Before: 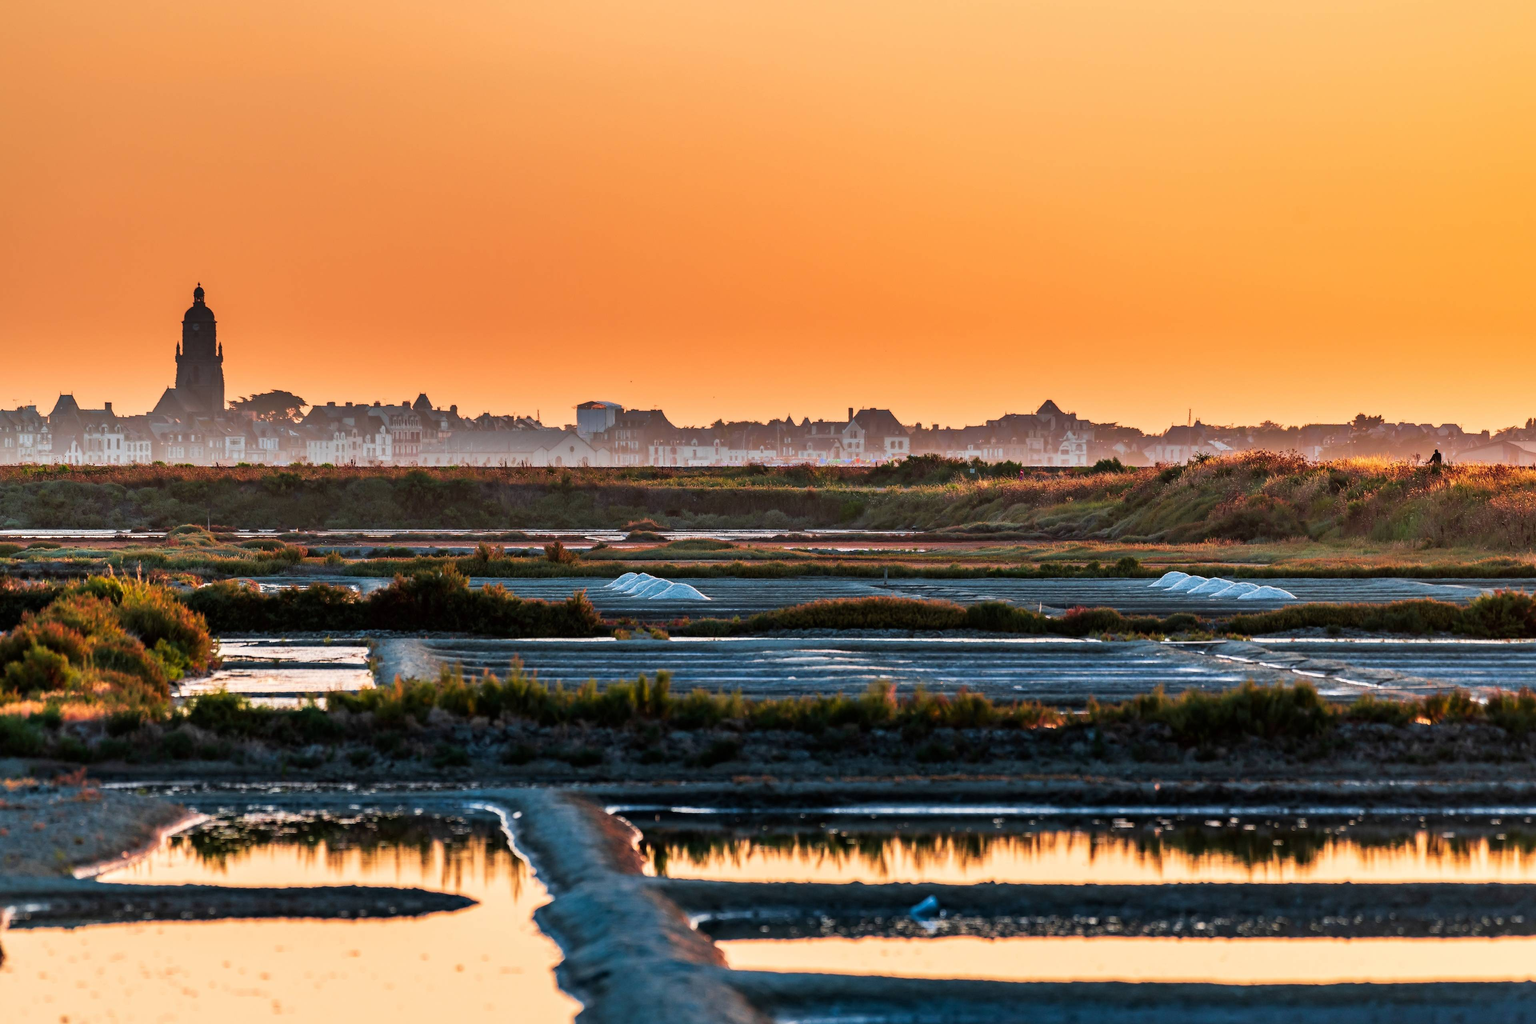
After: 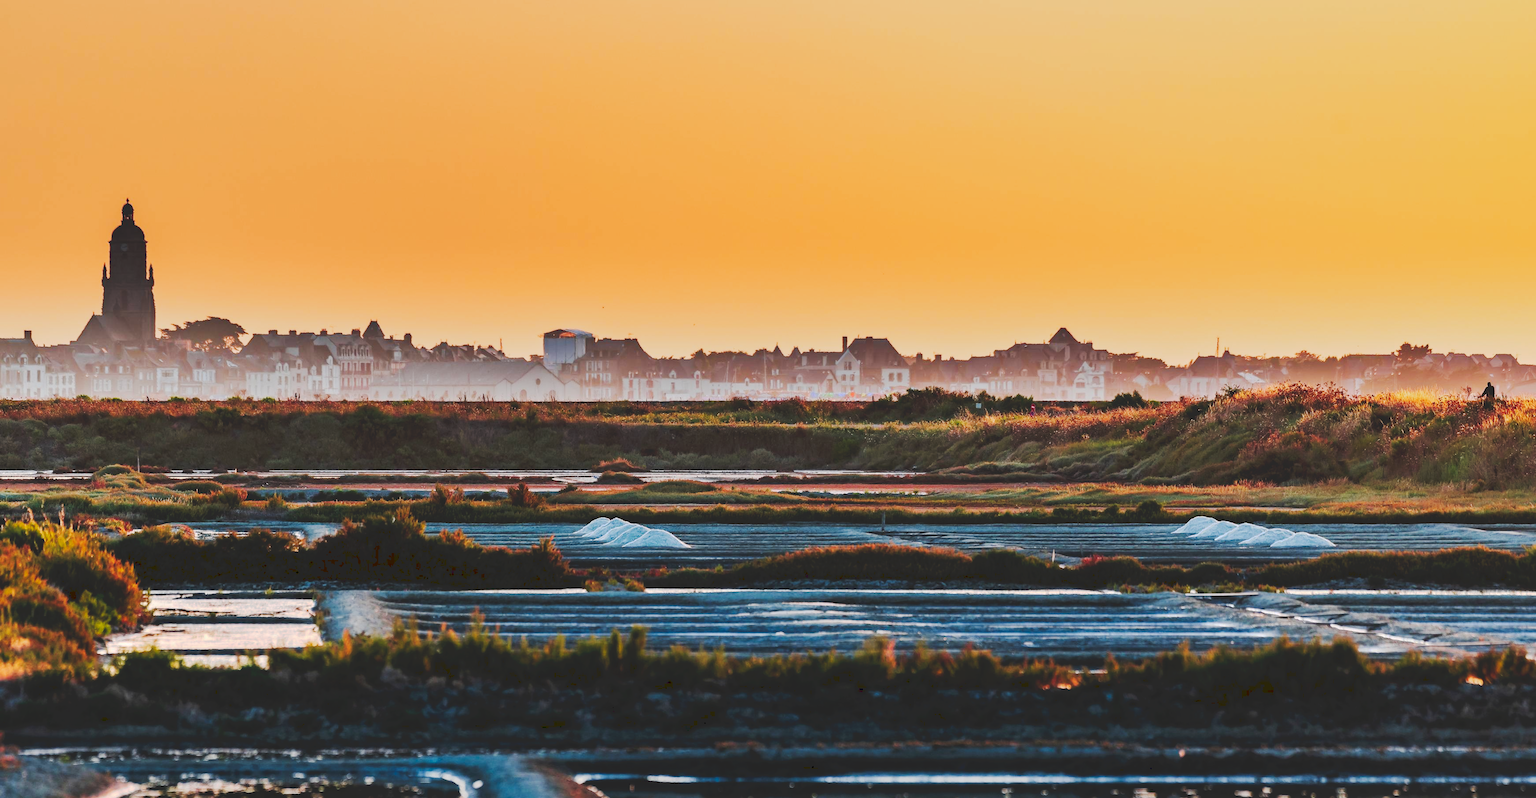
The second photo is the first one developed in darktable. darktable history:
tone curve: curves: ch0 [(0, 0) (0.003, 0.145) (0.011, 0.148) (0.025, 0.15) (0.044, 0.159) (0.069, 0.16) (0.1, 0.164) (0.136, 0.182) (0.177, 0.213) (0.224, 0.247) (0.277, 0.298) (0.335, 0.37) (0.399, 0.456) (0.468, 0.552) (0.543, 0.641) (0.623, 0.713) (0.709, 0.768) (0.801, 0.825) (0.898, 0.868) (1, 1)], preserve colors none
crop: left 5.437%, top 10.014%, right 3.659%, bottom 19.057%
